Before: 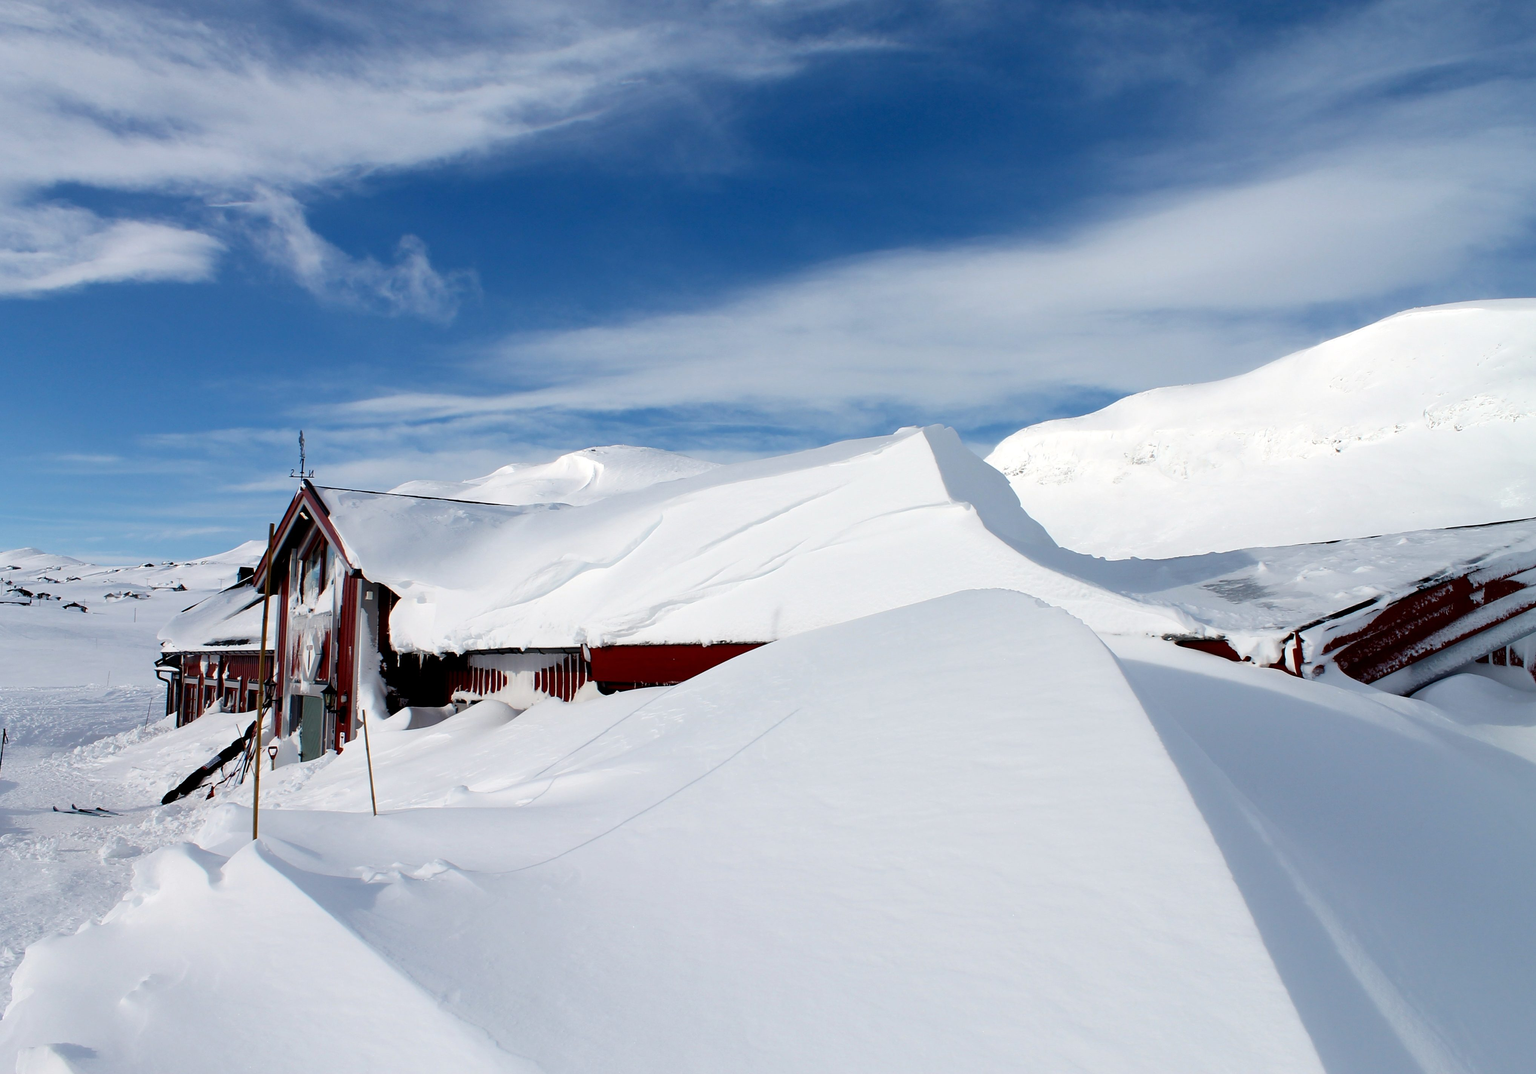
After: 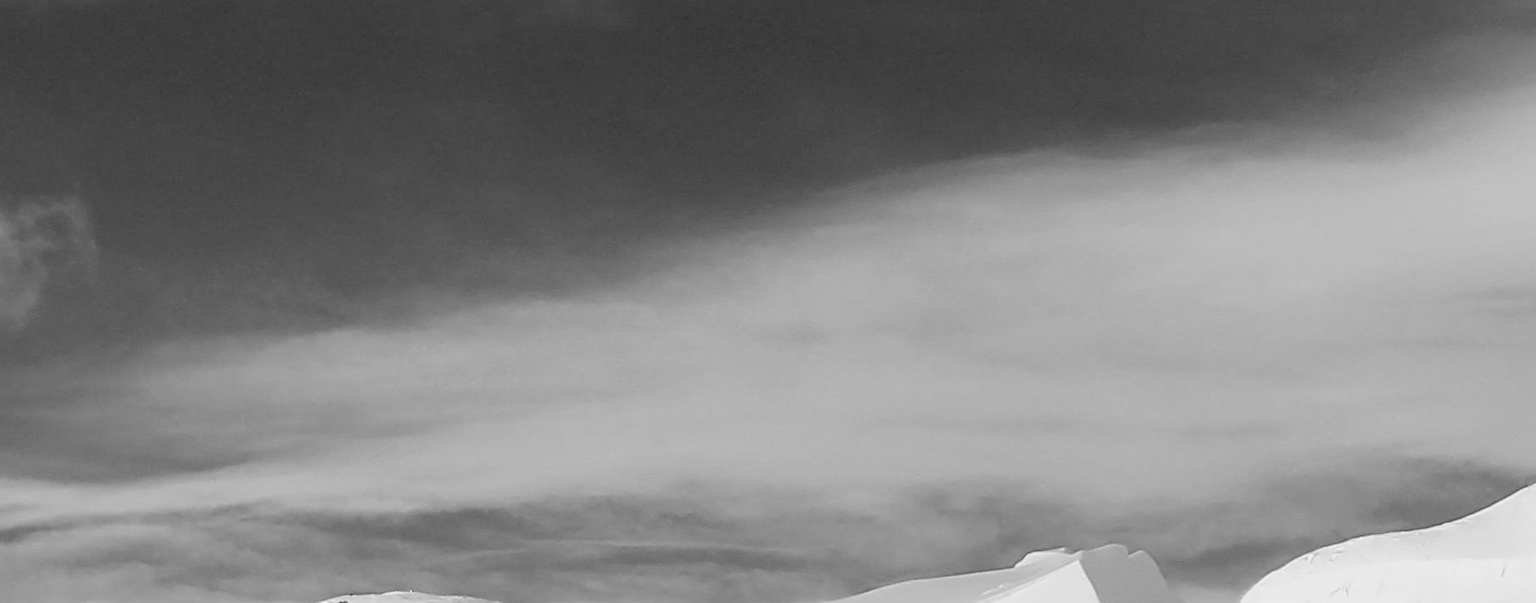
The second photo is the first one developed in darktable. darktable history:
exposure: black level correction 0.001, compensate highlight preservation false
crop: left 28.64%, top 16.832%, right 26.637%, bottom 58.055%
color balance rgb: perceptual saturation grading › global saturation 10%, global vibrance 10%
monochrome: a 14.95, b -89.96
contrast brightness saturation: saturation -1
local contrast: on, module defaults
sharpen: radius 4
filmic rgb: black relative exposure -5 EV, white relative exposure 3.2 EV, hardness 3.42, contrast 1.2, highlights saturation mix -30%
